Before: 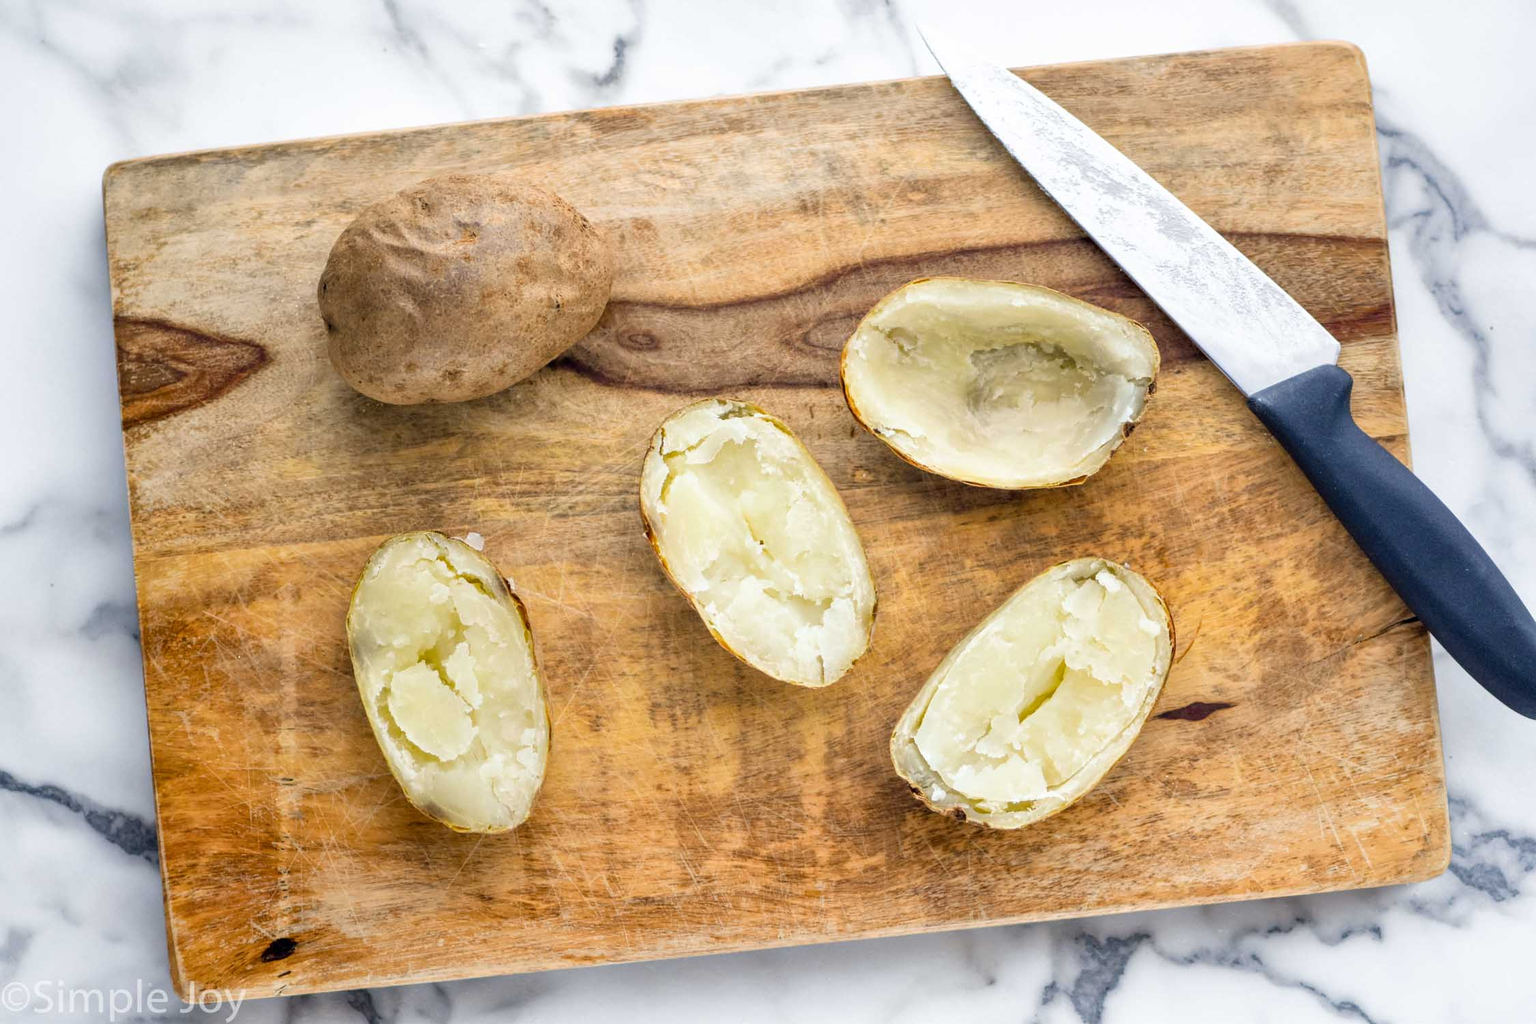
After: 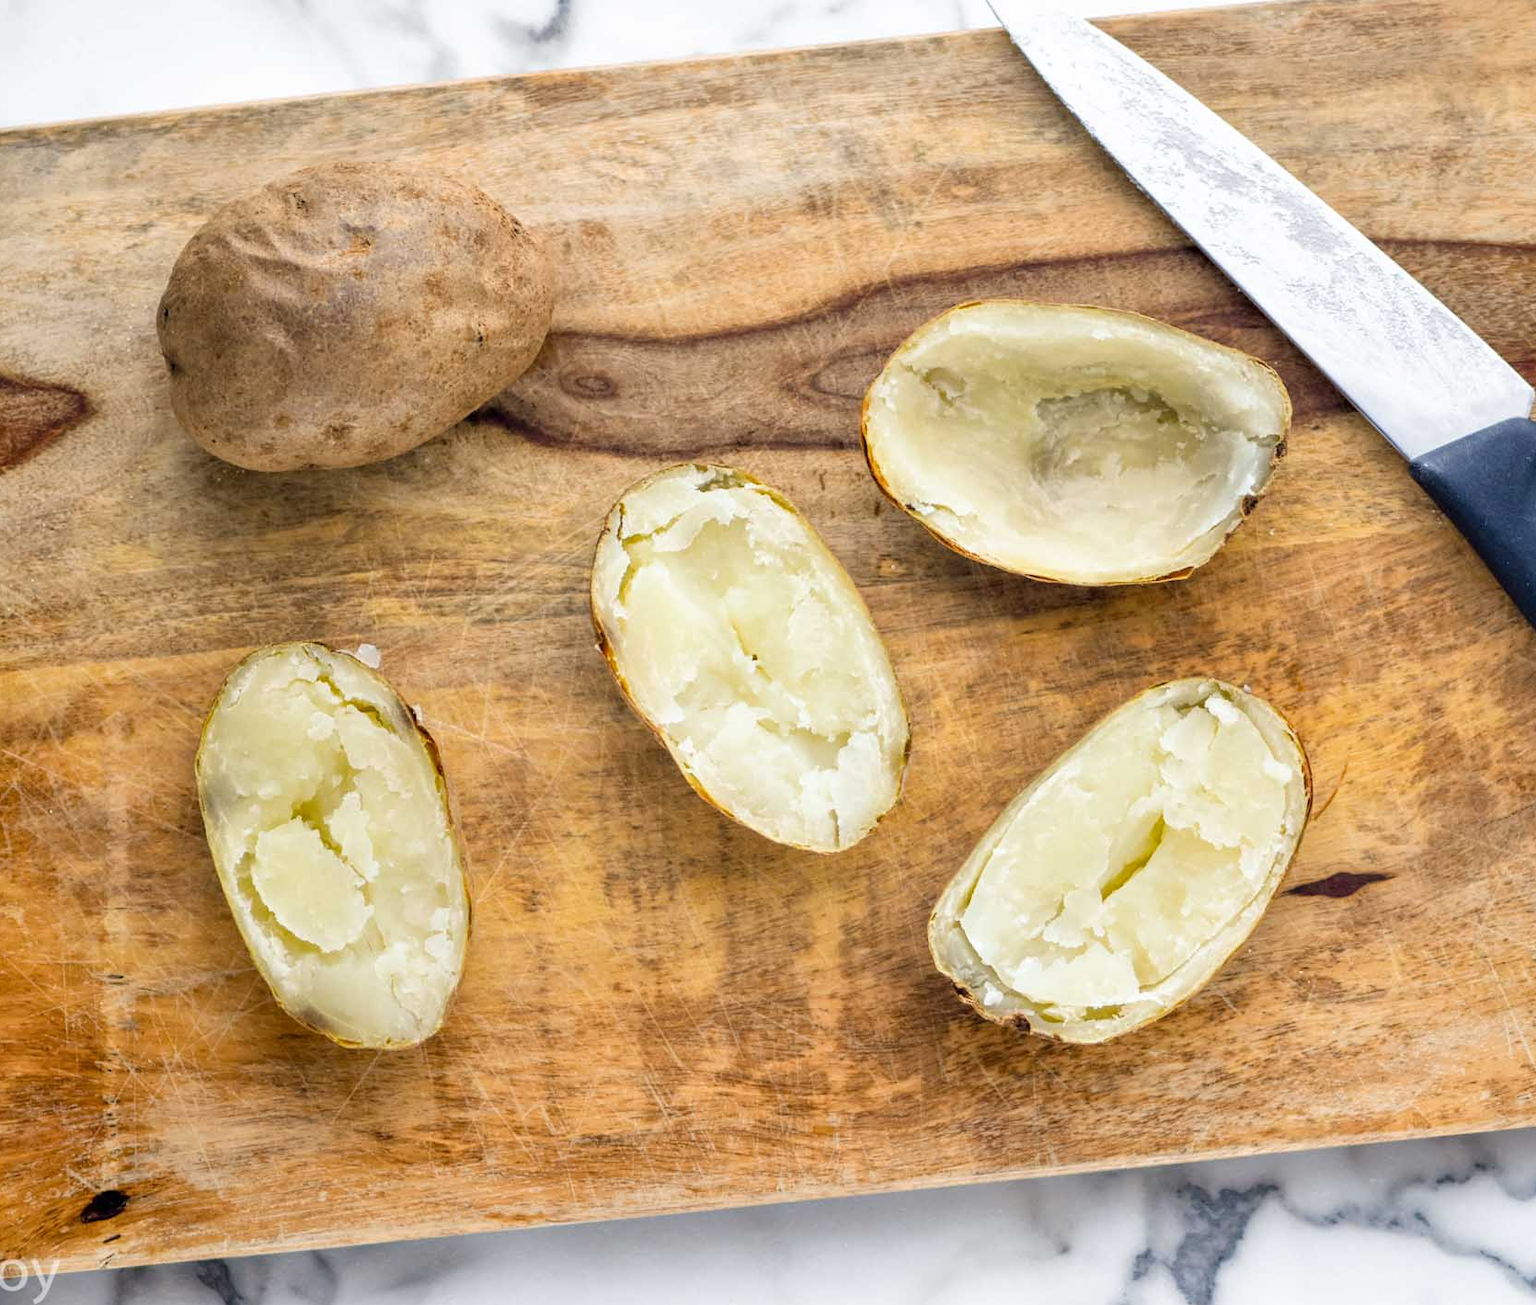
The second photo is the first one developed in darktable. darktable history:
crop and rotate: left 13.129%, top 5.335%, right 12.631%
